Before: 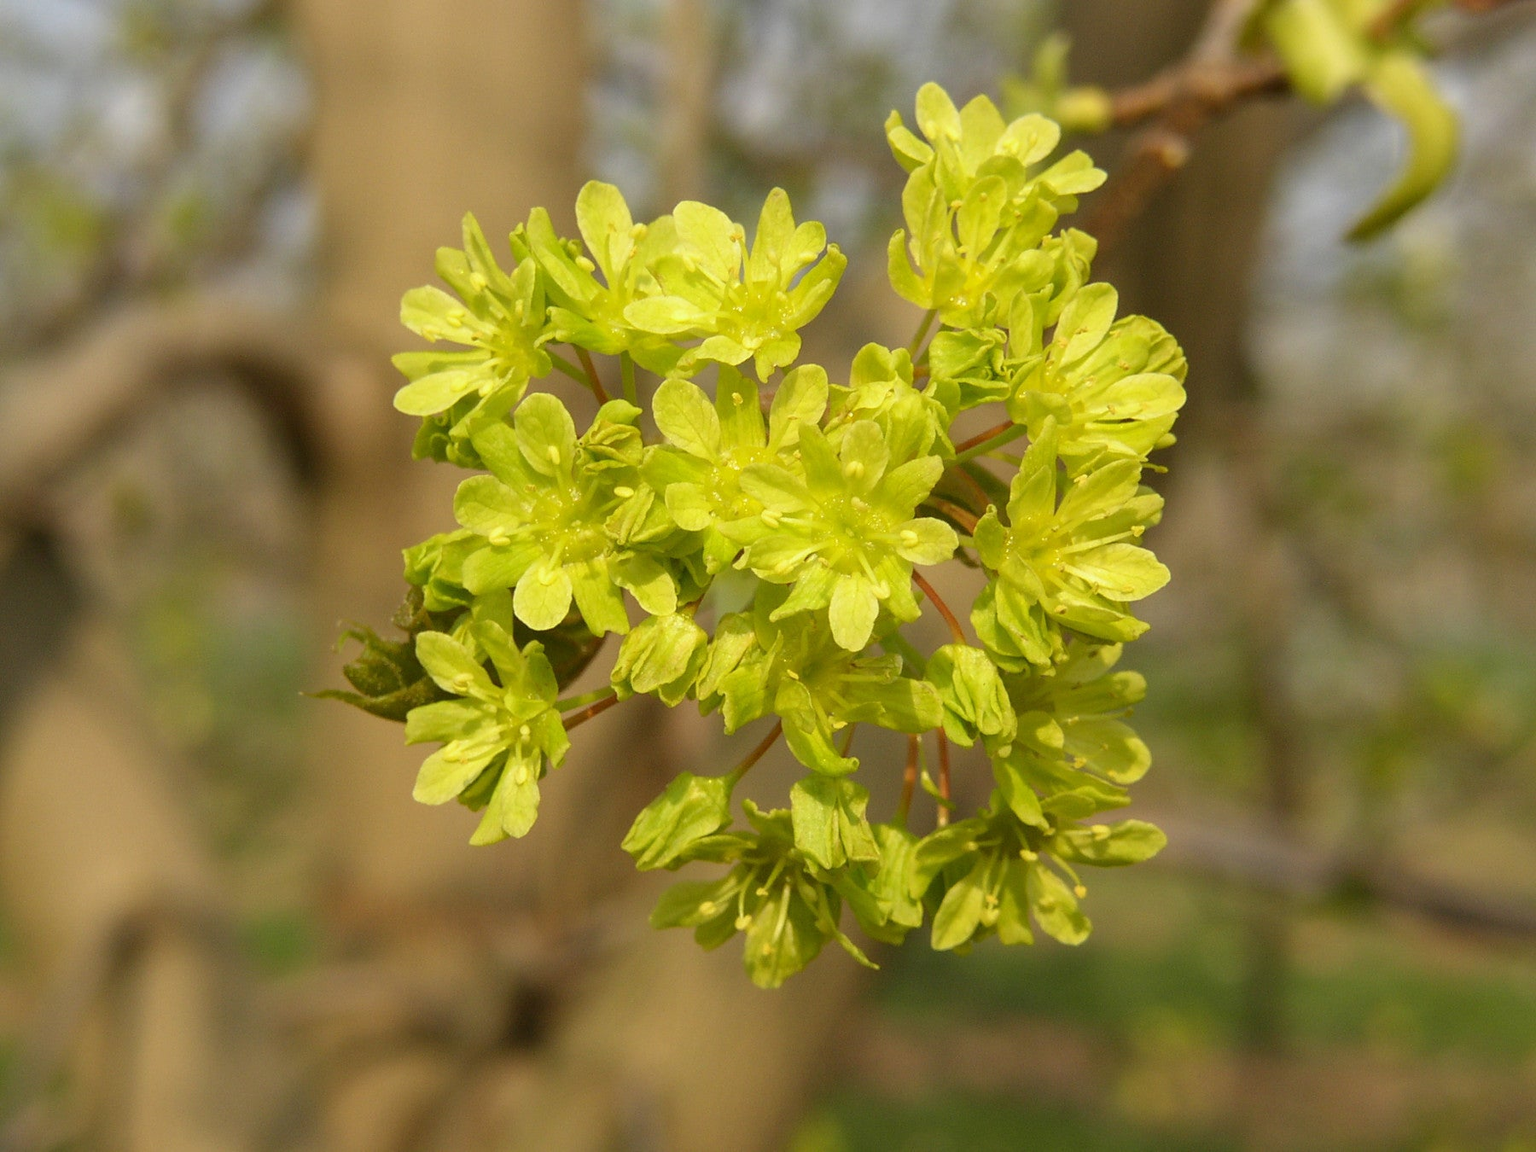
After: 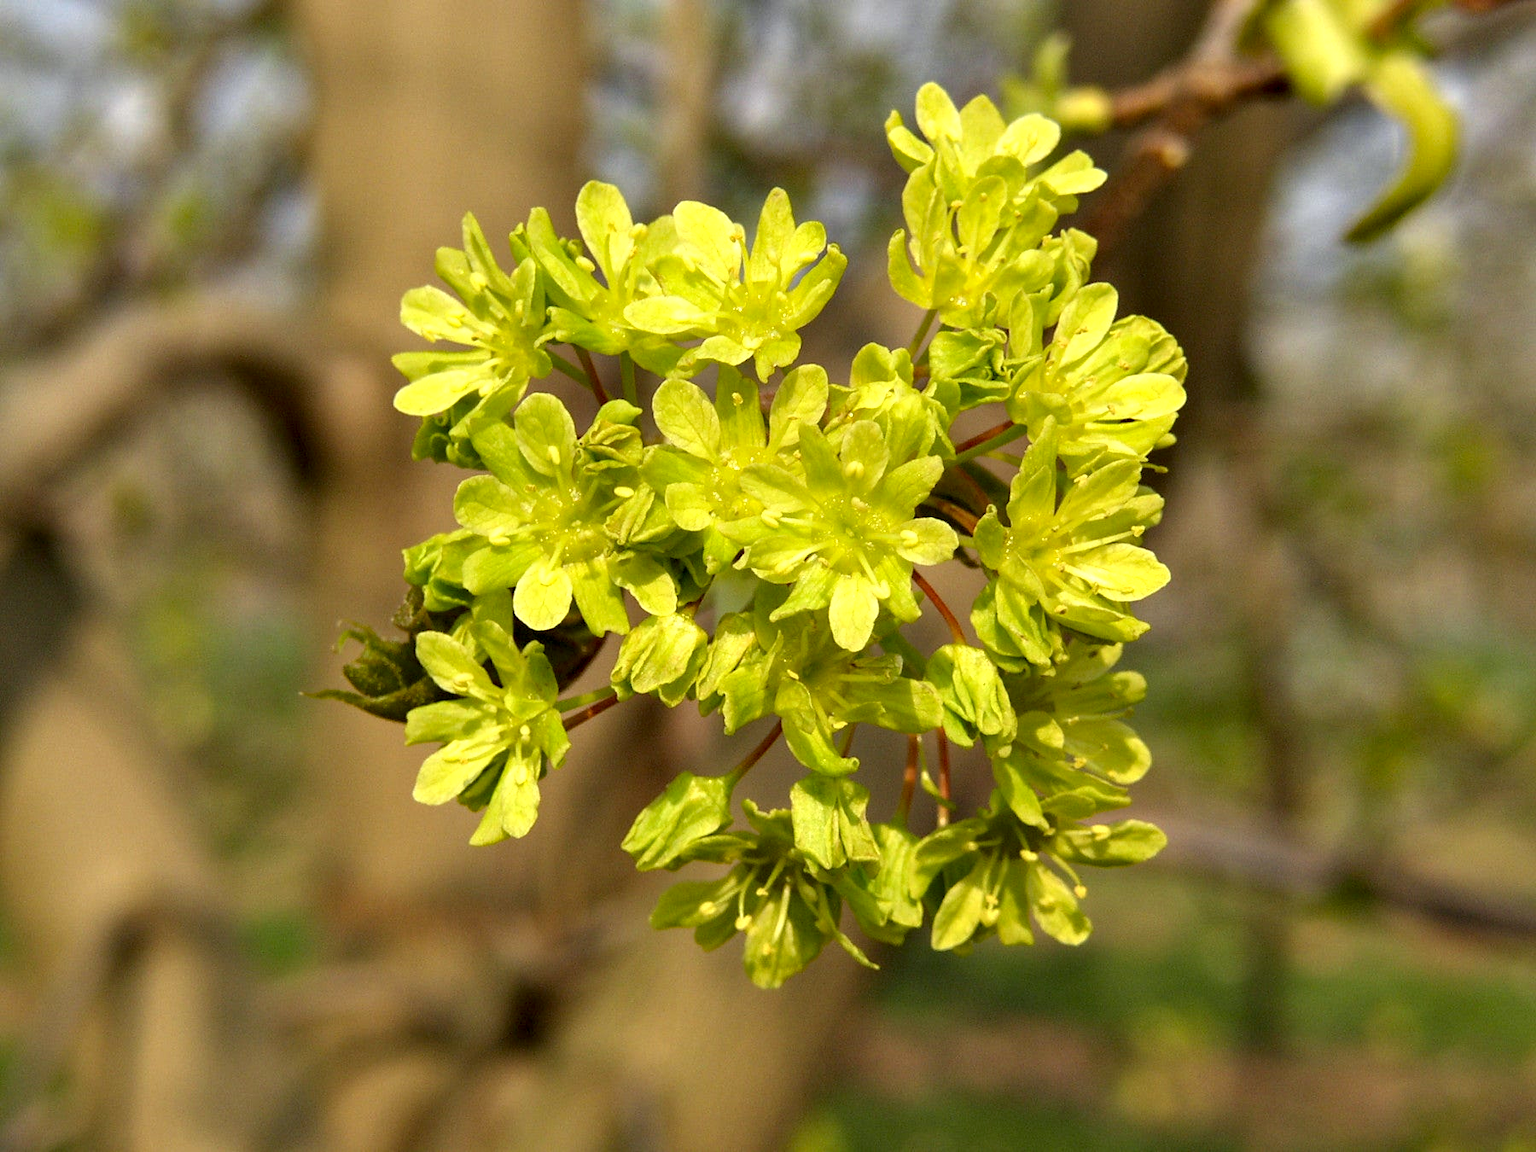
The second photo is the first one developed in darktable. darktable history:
contrast equalizer: octaves 7, y [[0.6 ×6], [0.55 ×6], [0 ×6], [0 ×6], [0 ×6]]
haze removal: compatibility mode true, adaptive false
